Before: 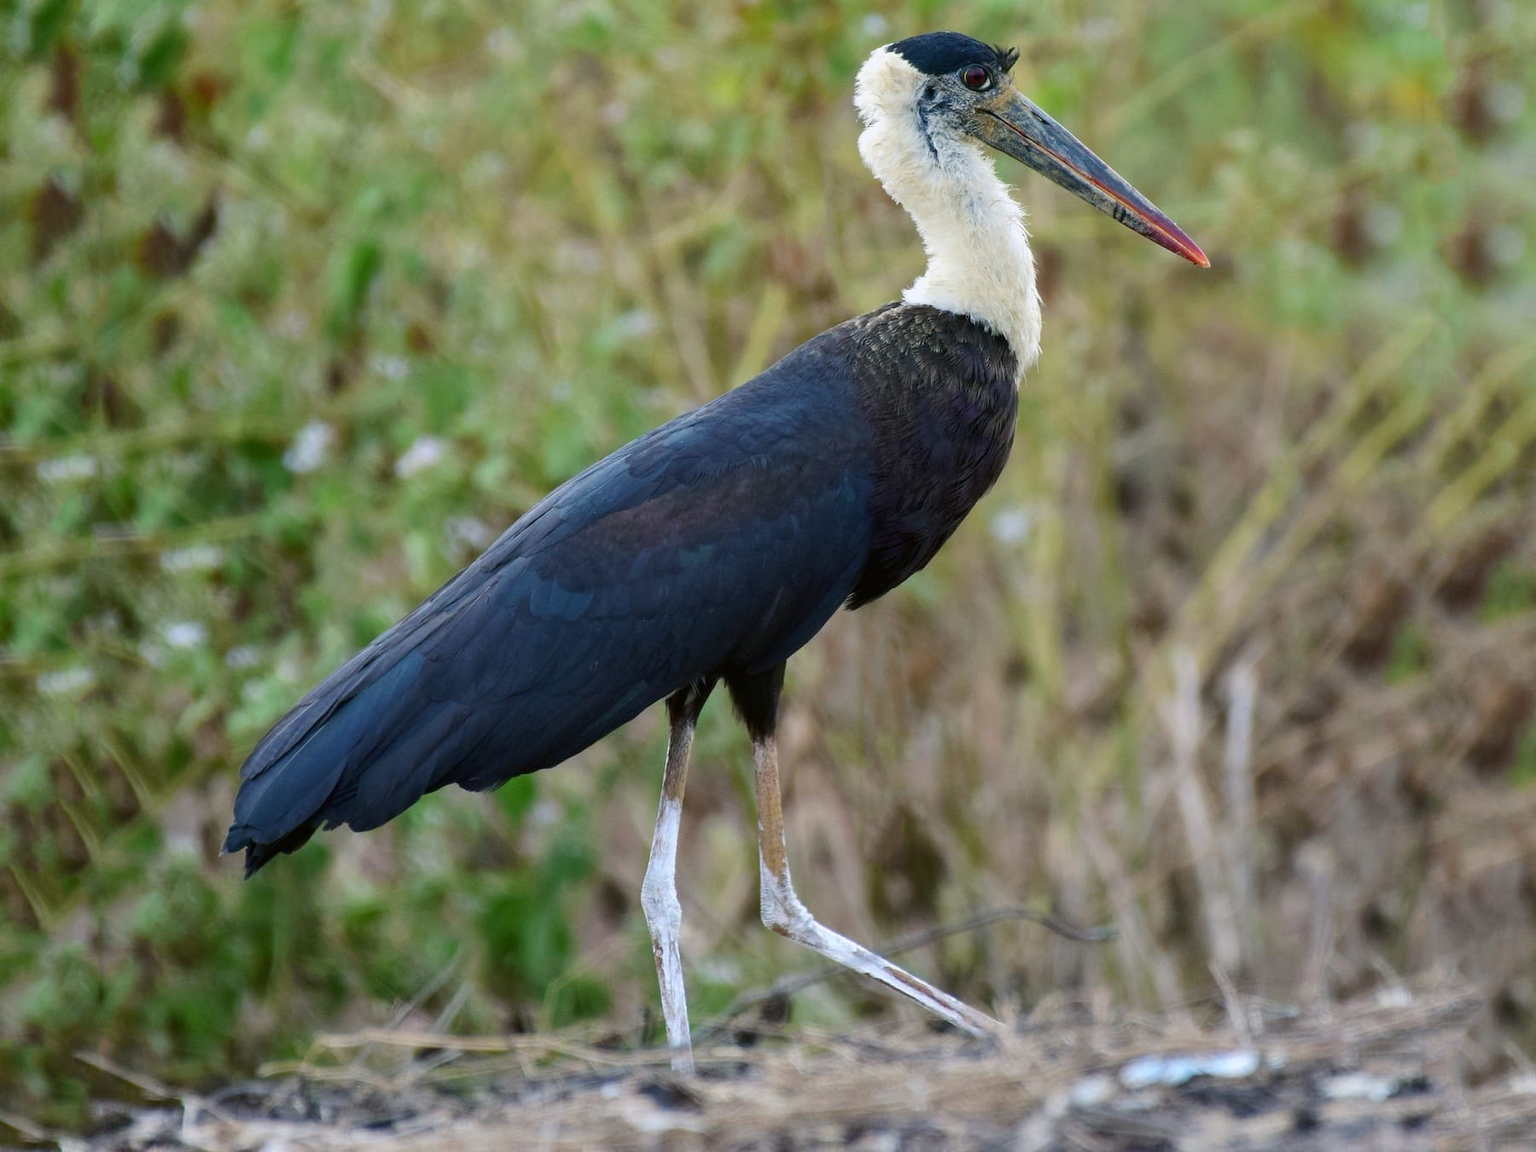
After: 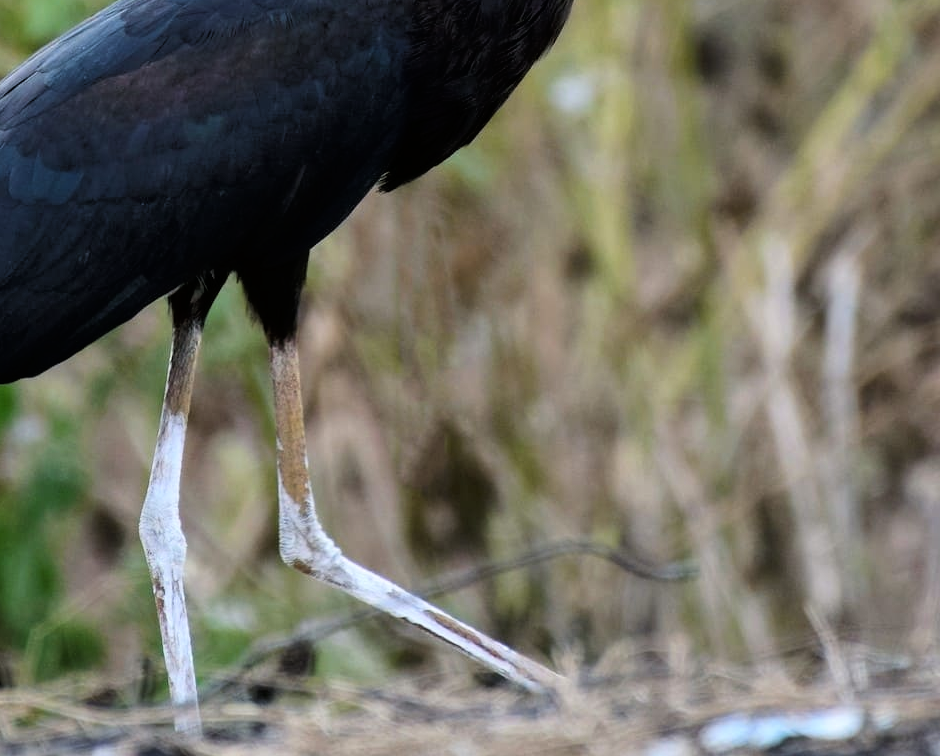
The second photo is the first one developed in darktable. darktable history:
crop: left 34.033%, top 38.797%, right 13.739%, bottom 5.155%
tone curve: curves: ch0 [(0, 0) (0.118, 0.034) (0.182, 0.124) (0.265, 0.214) (0.504, 0.508) (0.783, 0.825) (1, 1)], color space Lab, linked channels, preserve colors none
